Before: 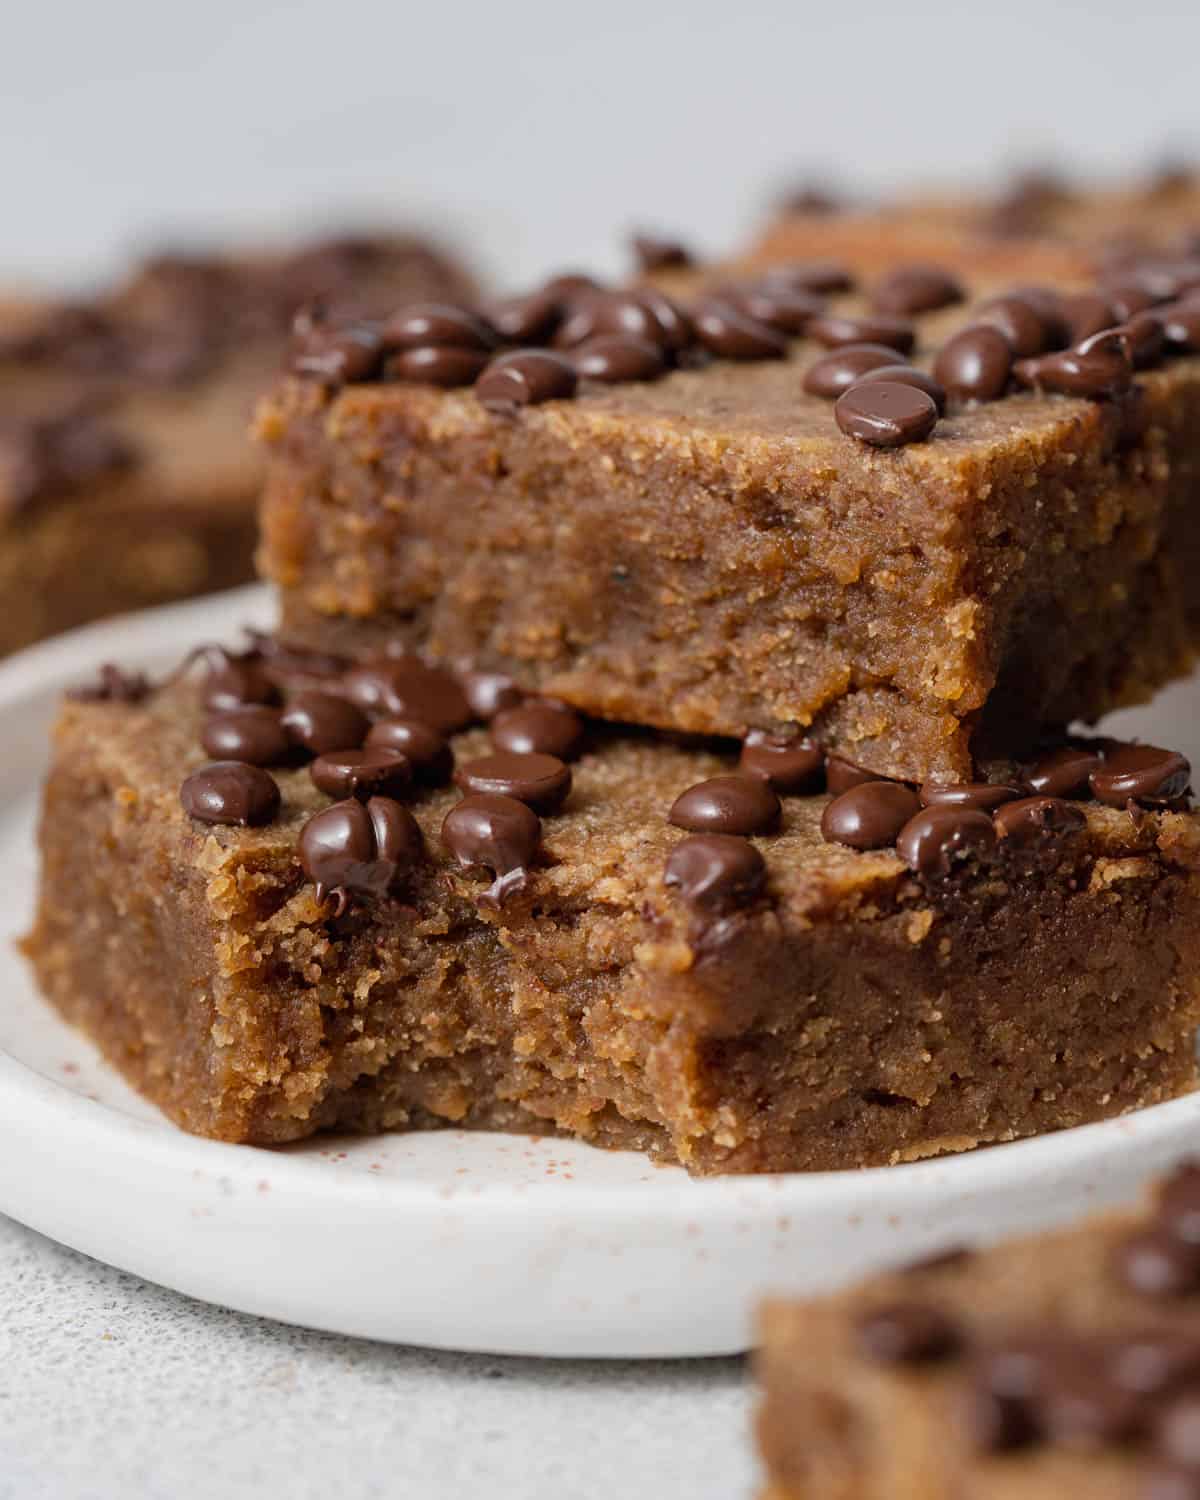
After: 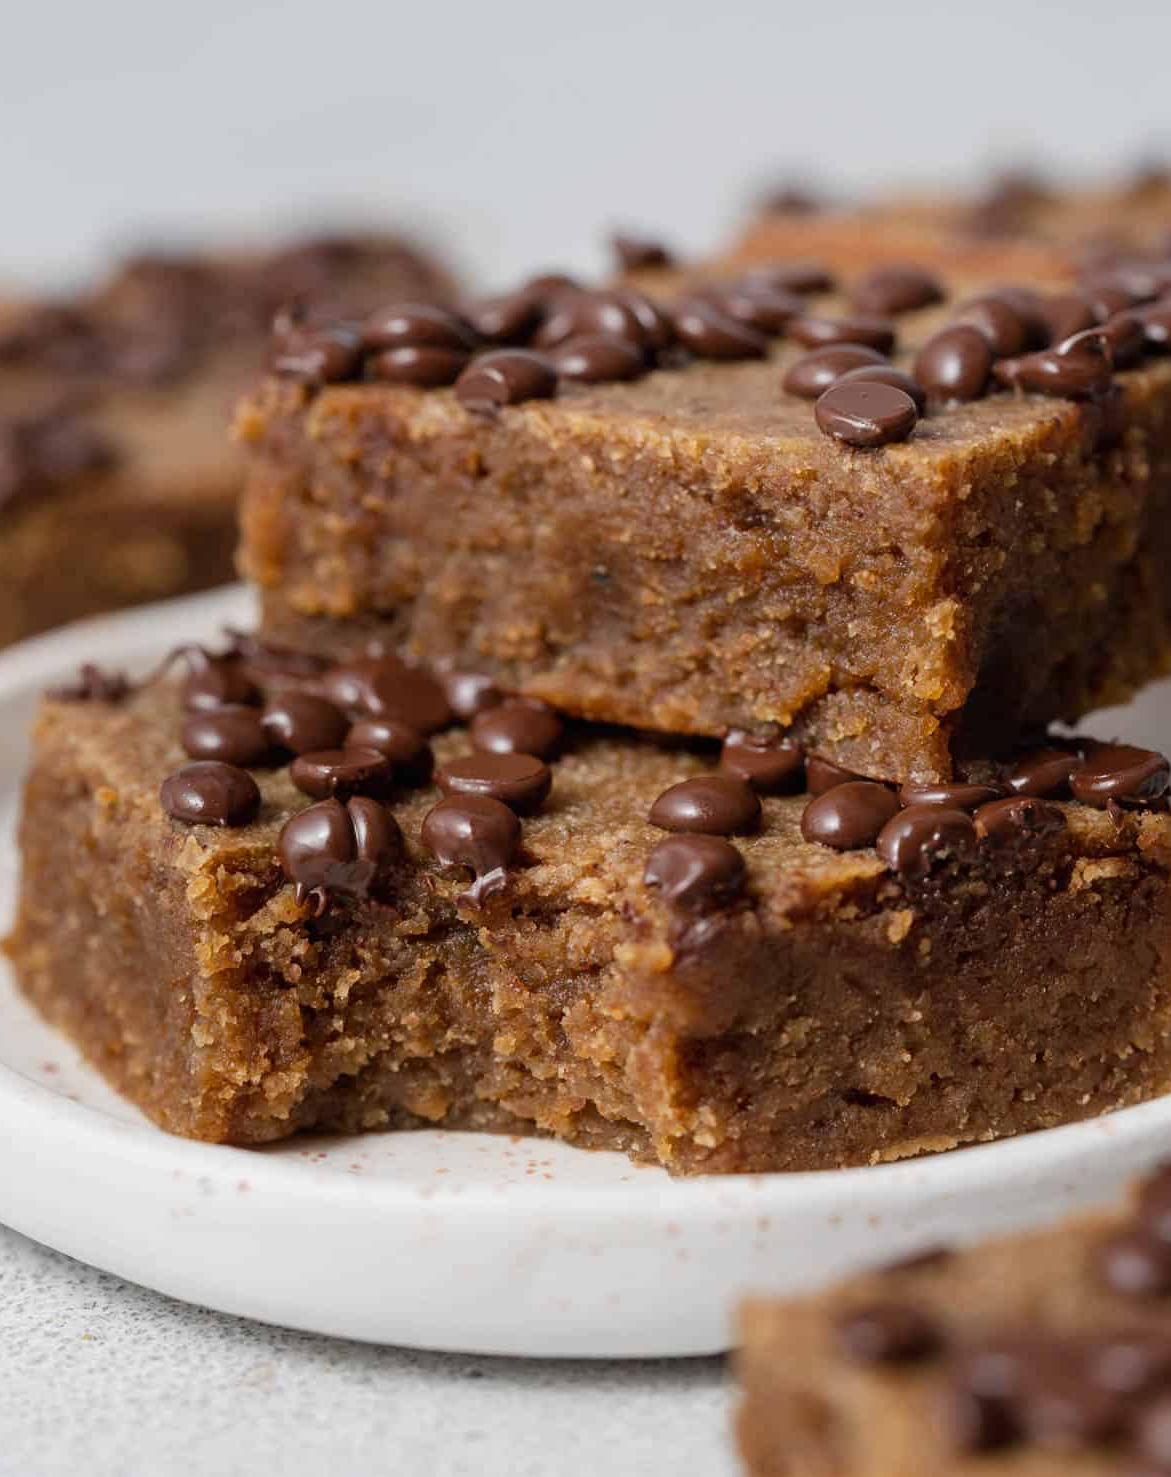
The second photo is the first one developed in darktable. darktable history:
crop and rotate: left 1.693%, right 0.69%, bottom 1.516%
